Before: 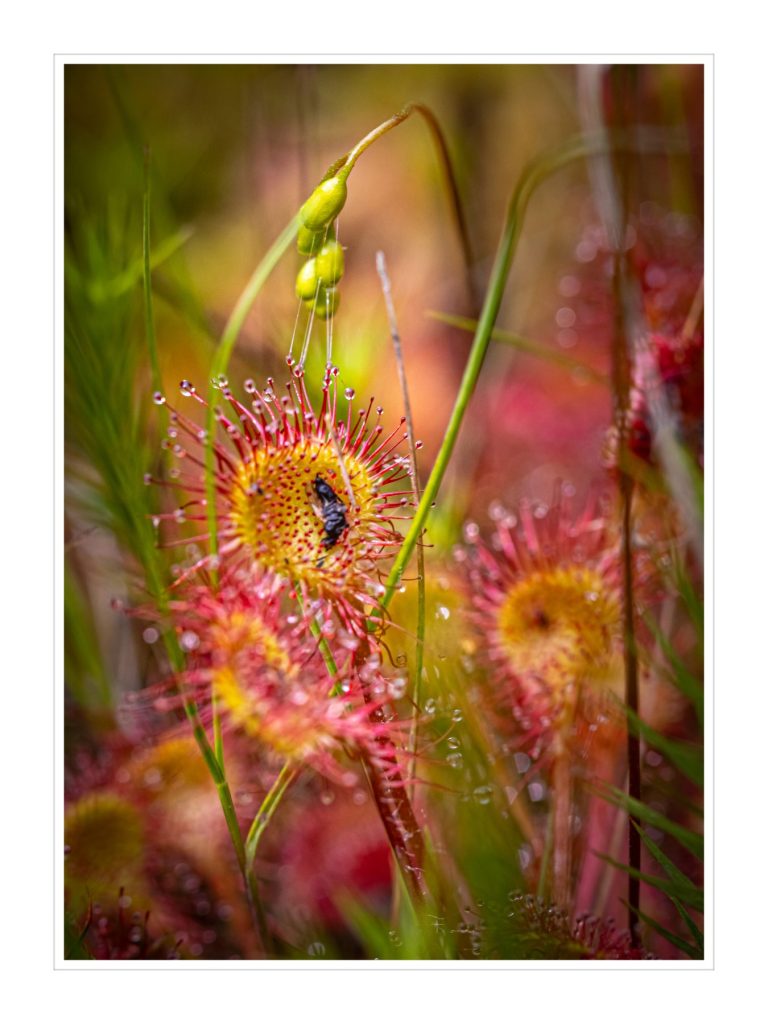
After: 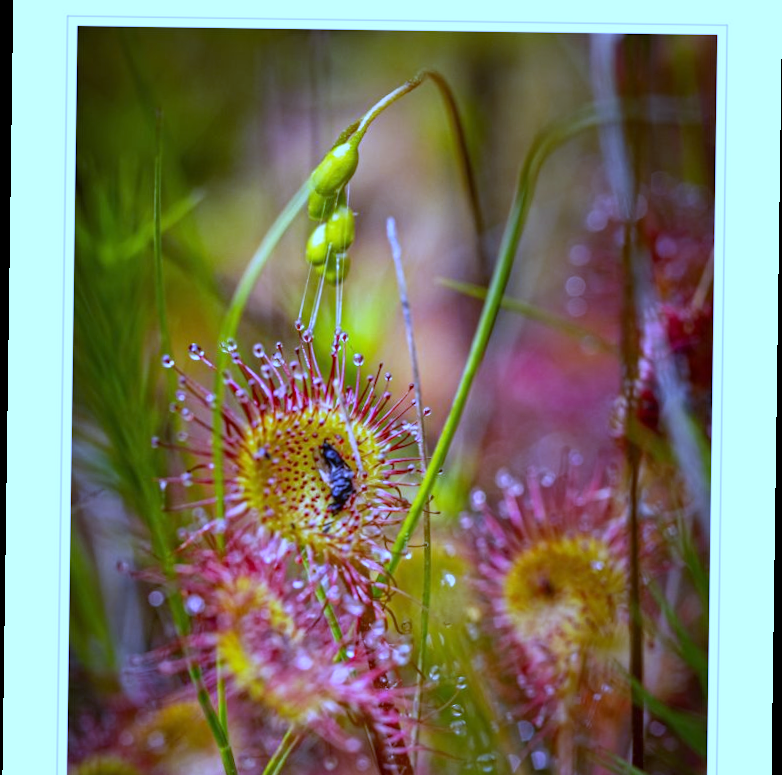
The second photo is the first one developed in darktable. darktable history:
white balance: red 0.766, blue 1.537
rotate and perspective: rotation 0.8°, automatic cropping off
crop: top 3.857%, bottom 21.132%
